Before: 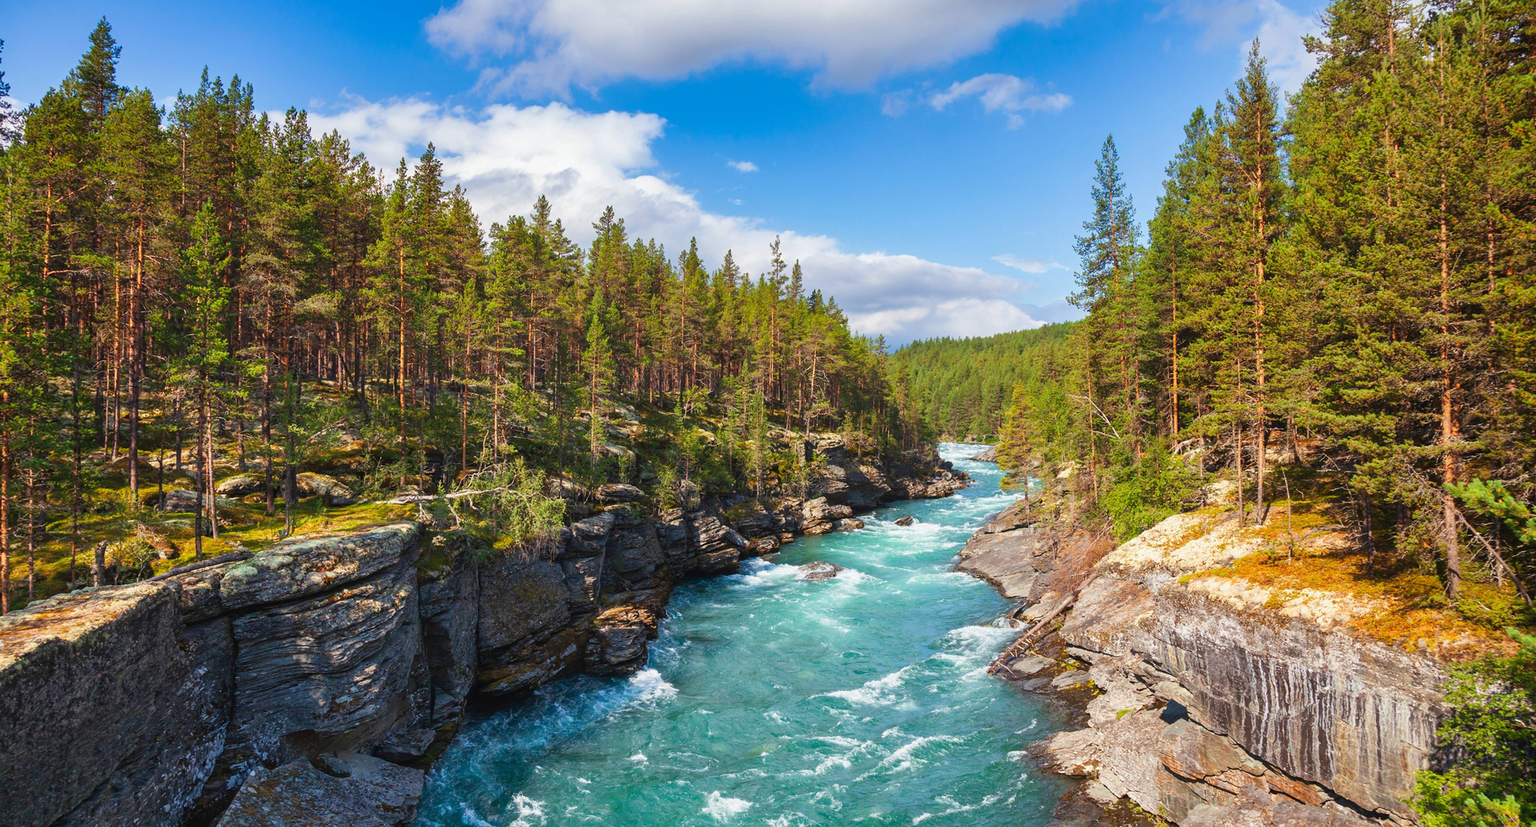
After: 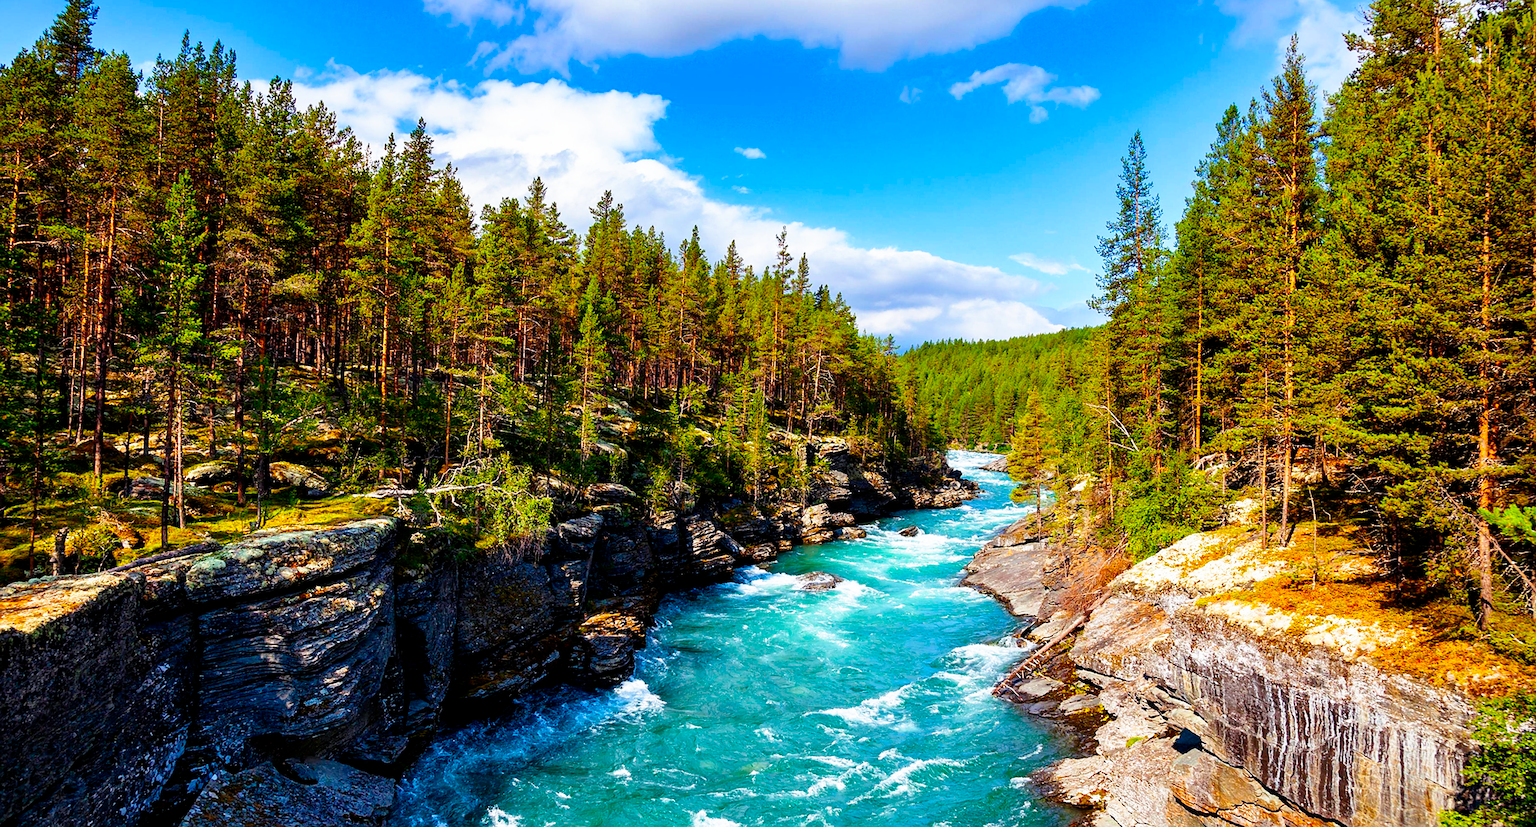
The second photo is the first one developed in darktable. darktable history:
crop and rotate: angle -1.69°
filmic rgb: black relative exposure -5.5 EV, white relative exposure 2.5 EV, threshold 3 EV, target black luminance 0%, hardness 4.51, latitude 67.35%, contrast 1.453, shadows ↔ highlights balance -3.52%, preserve chrominance no, color science v4 (2020), contrast in shadows soft, enable highlight reconstruction true
sharpen: on, module defaults
color balance rgb: perceptual saturation grading › global saturation 30%, global vibrance 10%
white balance: red 0.98, blue 1.034
